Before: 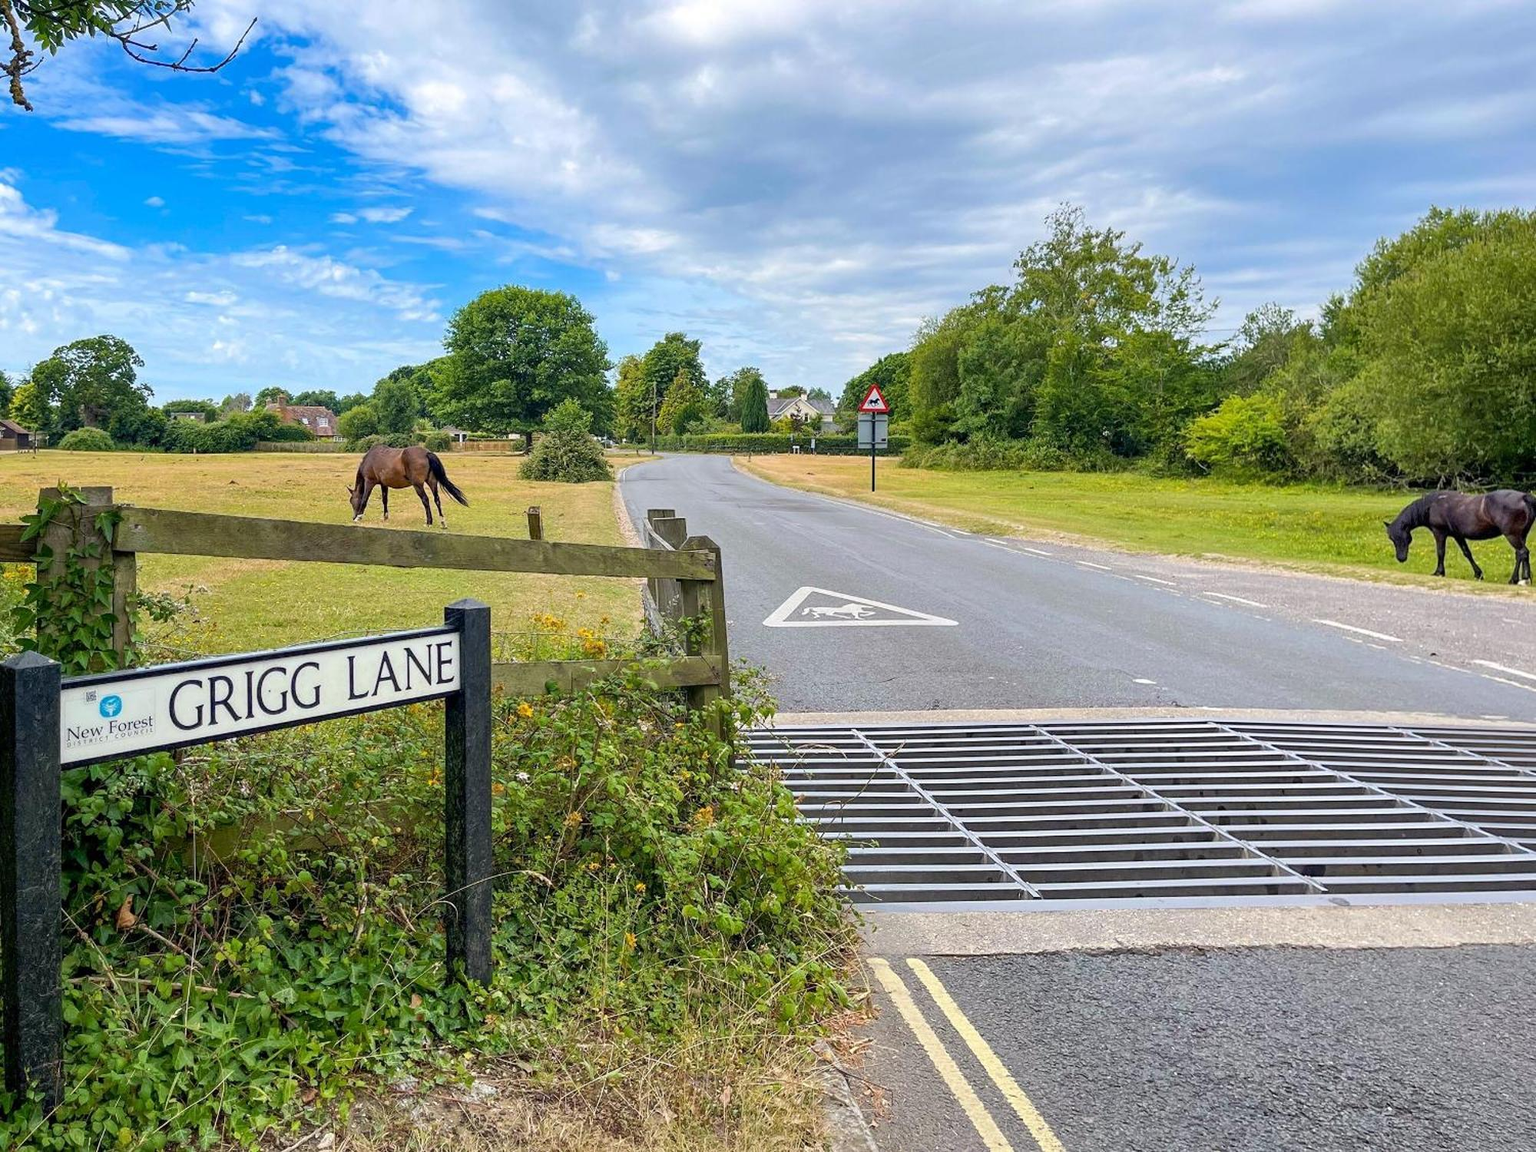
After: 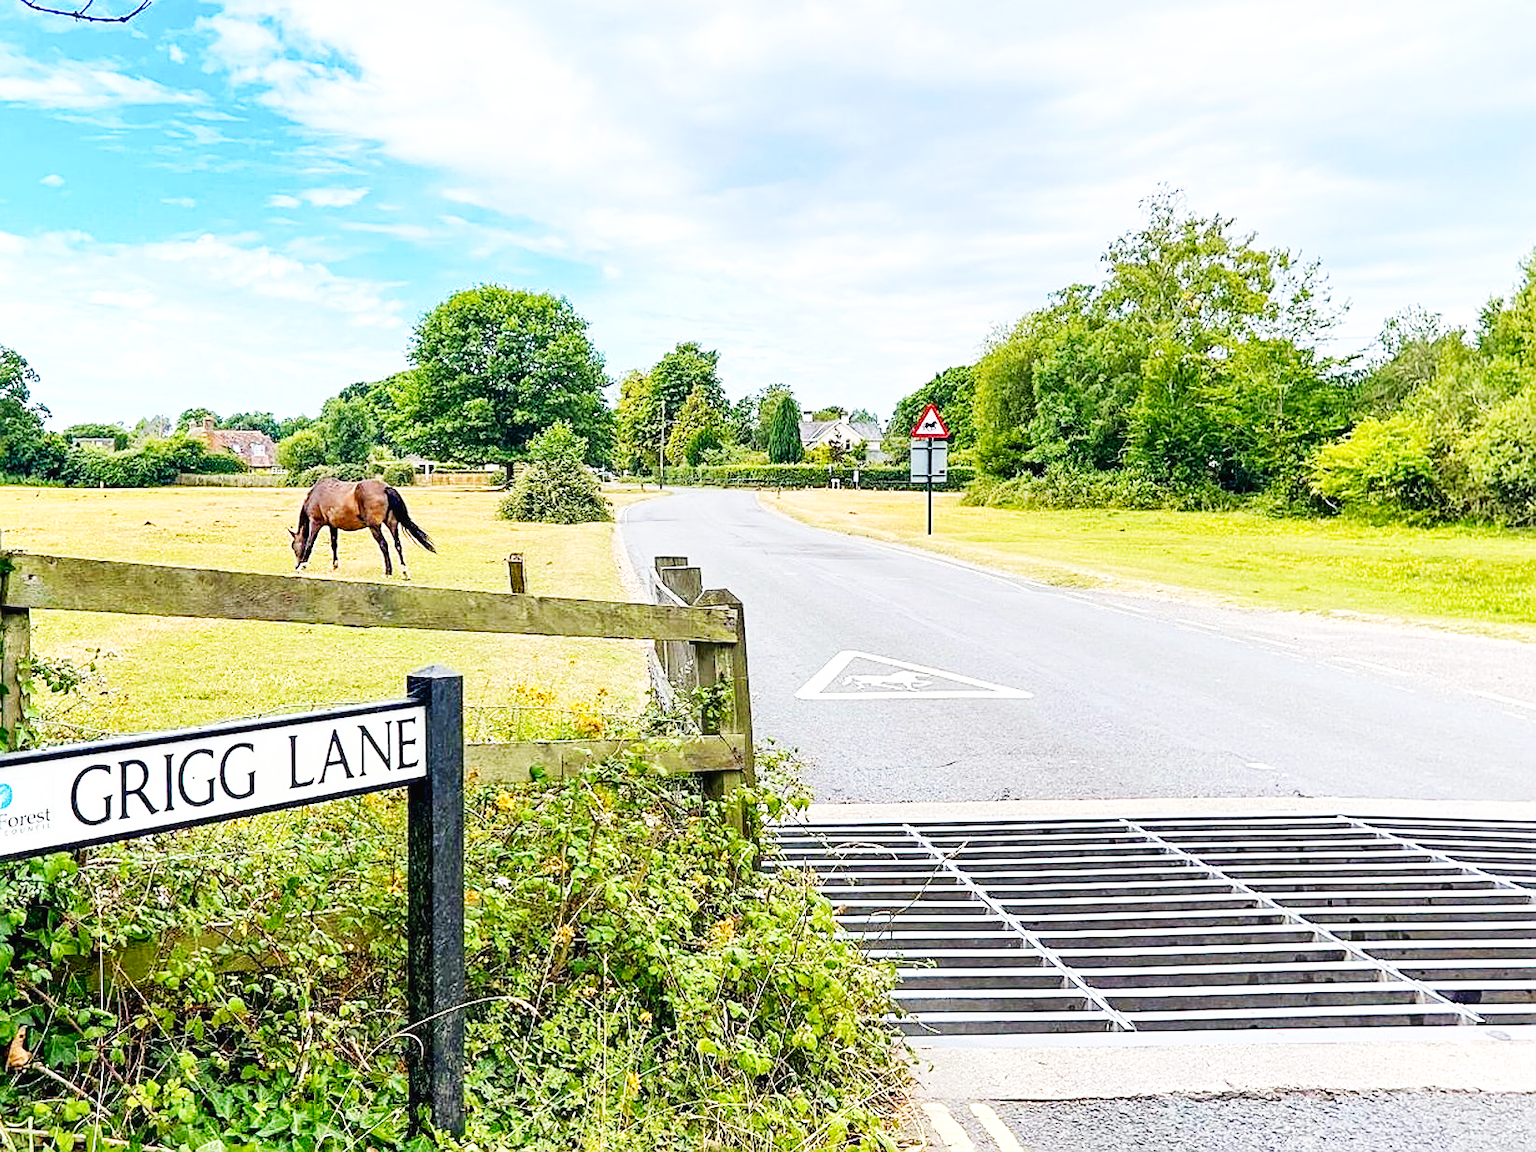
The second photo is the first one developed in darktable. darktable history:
lens correction: scale 1, crop 1, focal 35, aperture 7.1, distance 1000, camera "Canon EOS 6D", lens "Sigma 35mm f/1.4 DG HSM"
base curve: curves: ch0 [(0, 0.003) (0.001, 0.002) (0.006, 0.004) (0.02, 0.022) (0.048, 0.086) (0.094, 0.234) (0.162, 0.431) (0.258, 0.629) (0.385, 0.8) (0.548, 0.918) (0.751, 0.988) (1, 1)], preserve colors none
sharpen: on, module defaults
contrast brightness saturation: contrast 0.05
crop and rotate: left 7.196%, top 4.574%, right 10.605%, bottom 13.178%
